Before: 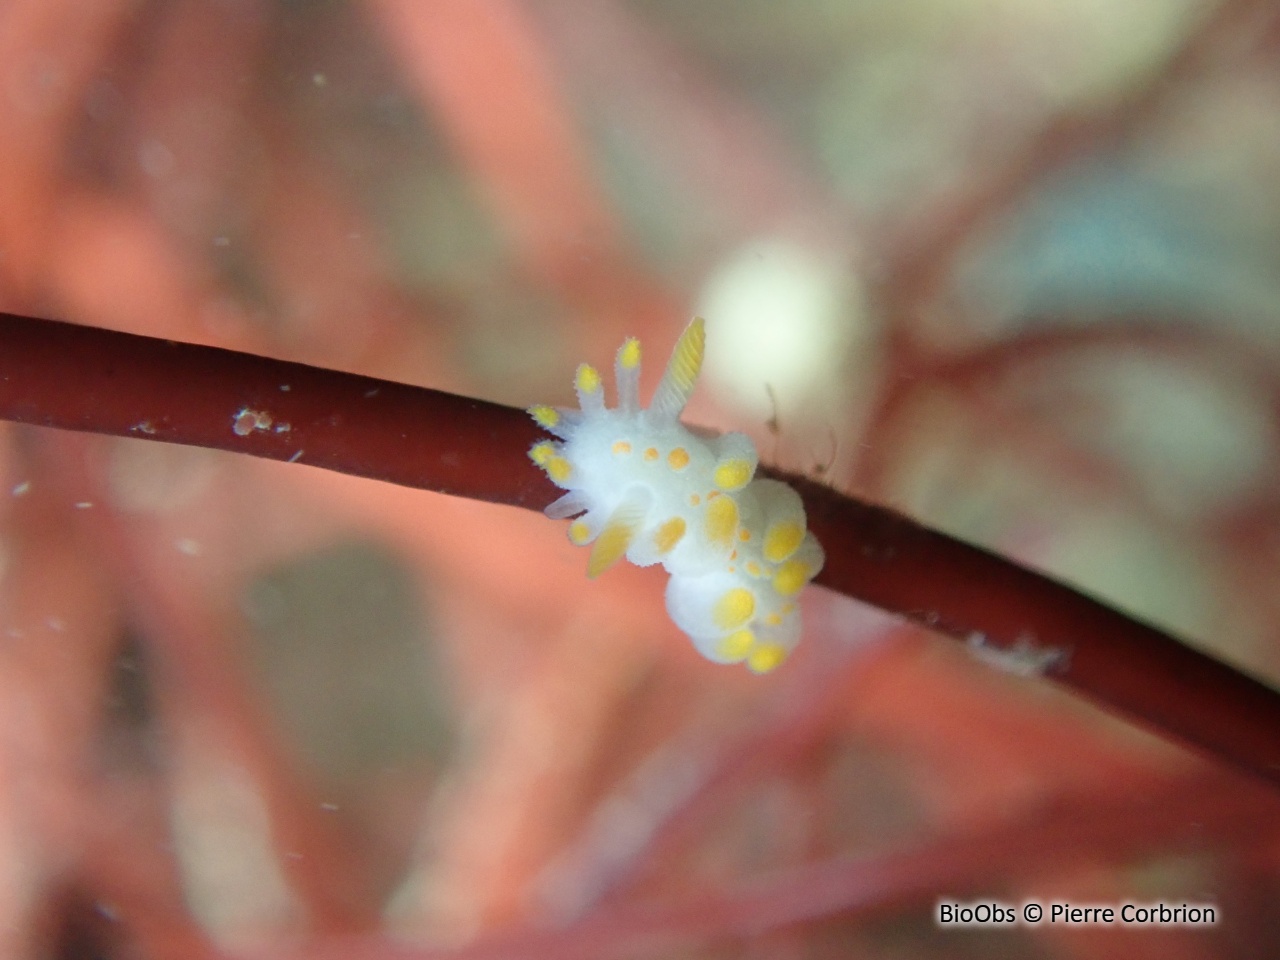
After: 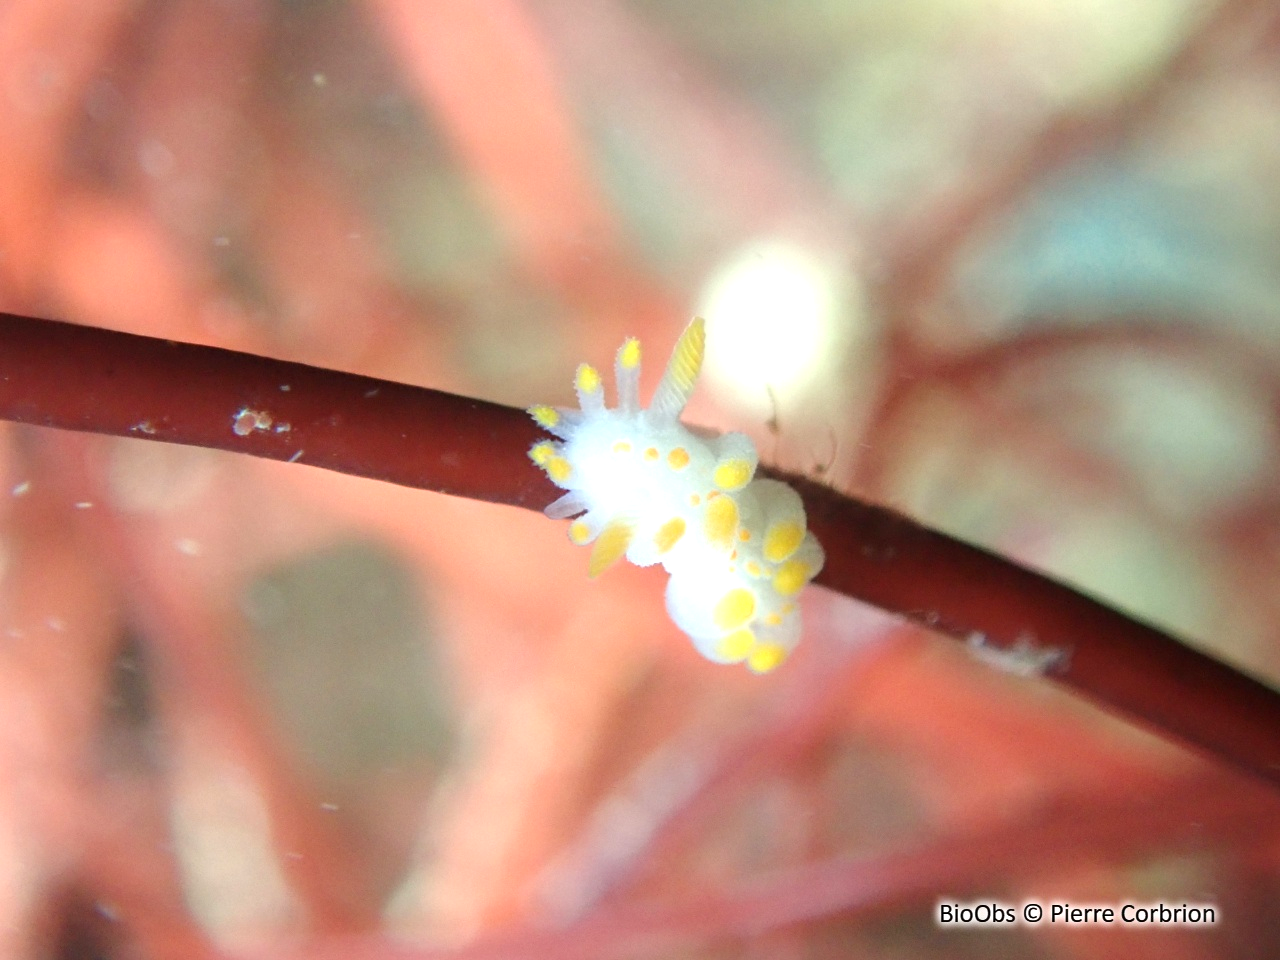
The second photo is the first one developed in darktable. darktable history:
exposure: exposure 0.78 EV, compensate highlight preservation false
